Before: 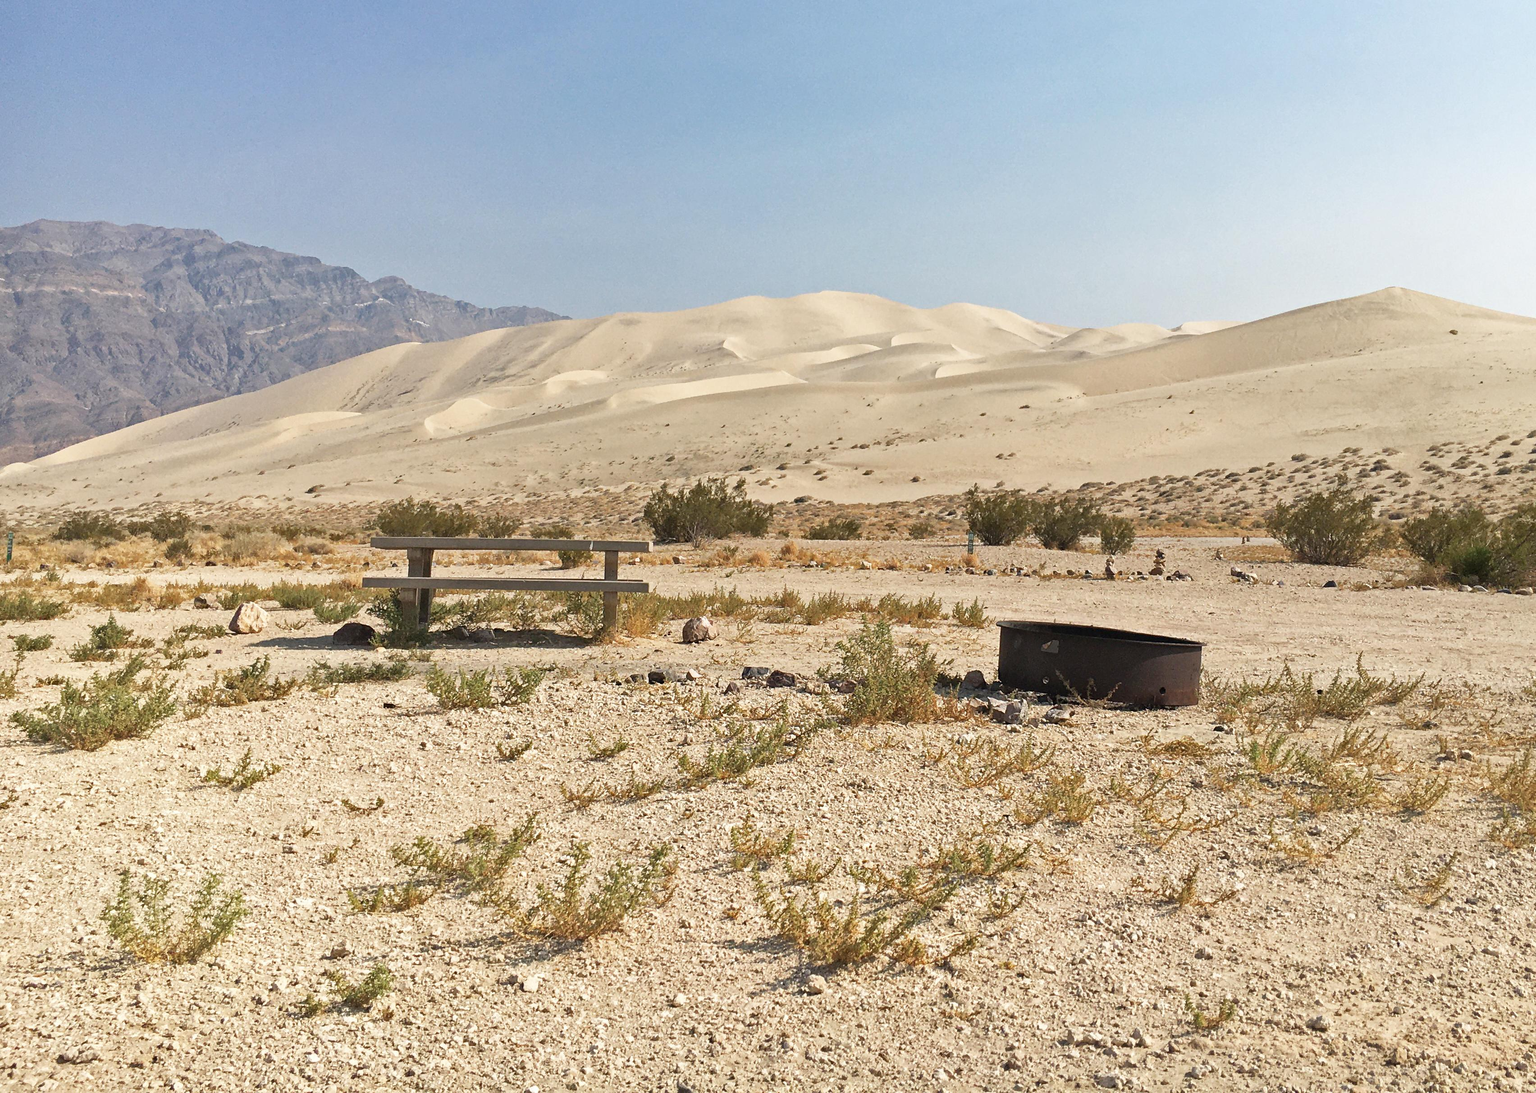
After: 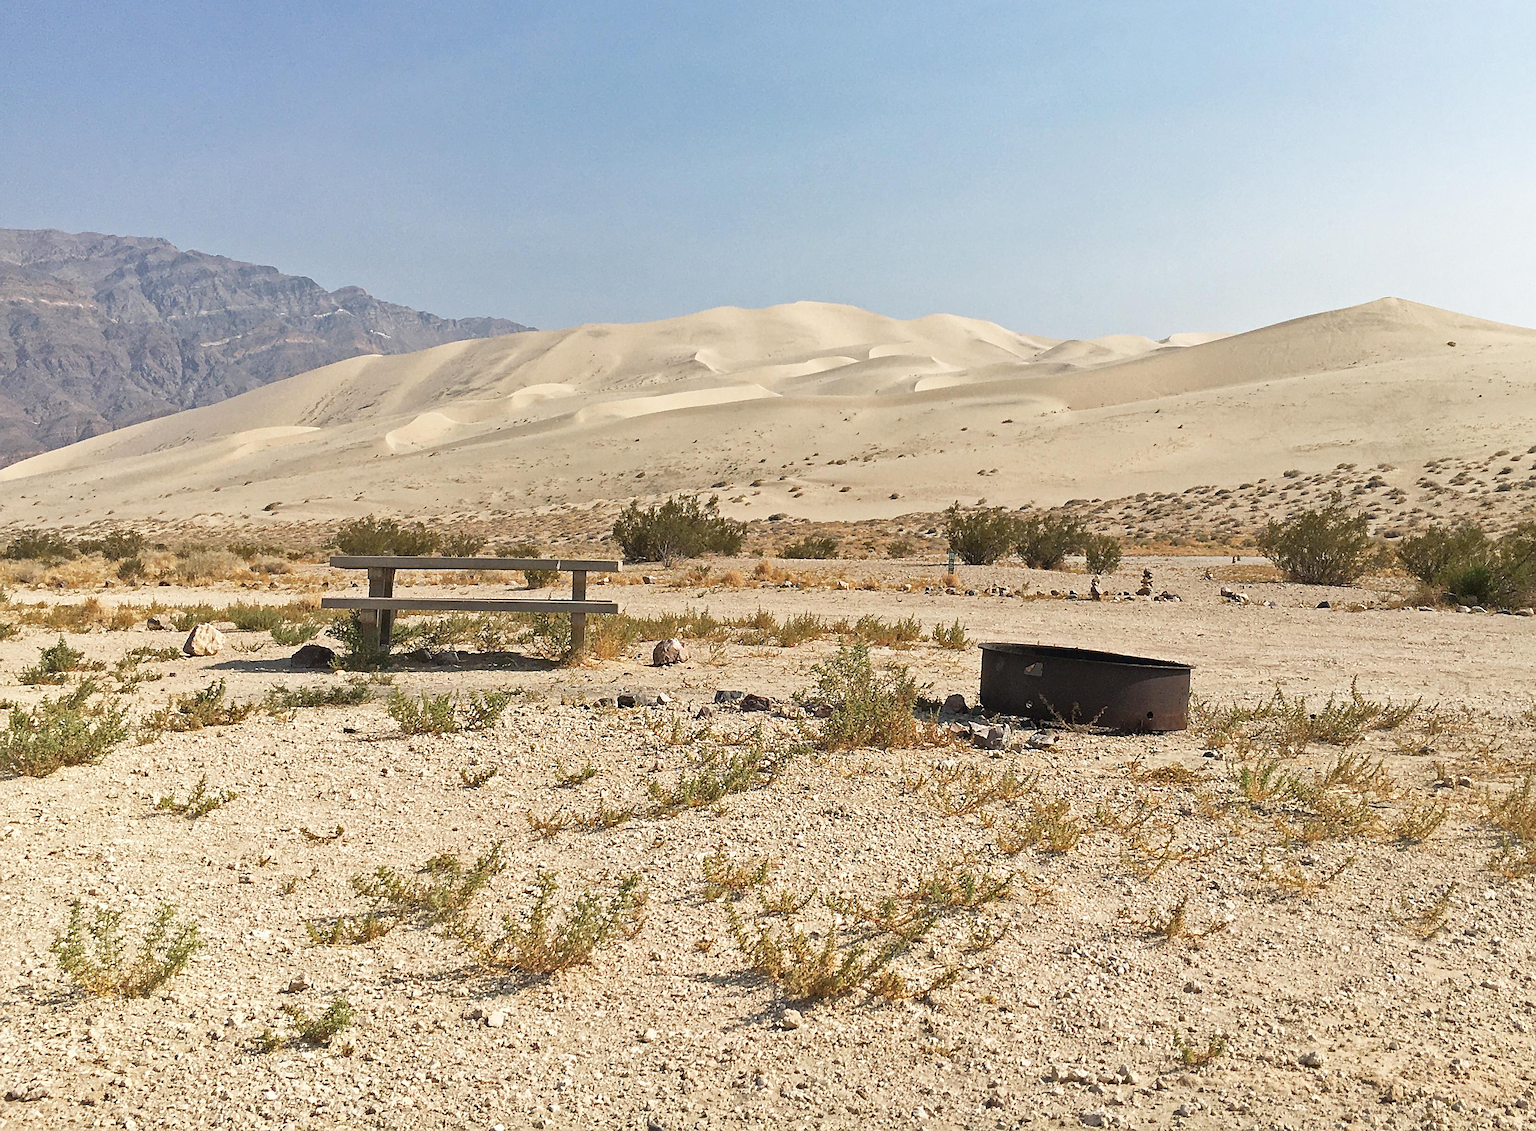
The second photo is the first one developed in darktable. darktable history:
crop and rotate: left 3.418%
sharpen: on, module defaults
